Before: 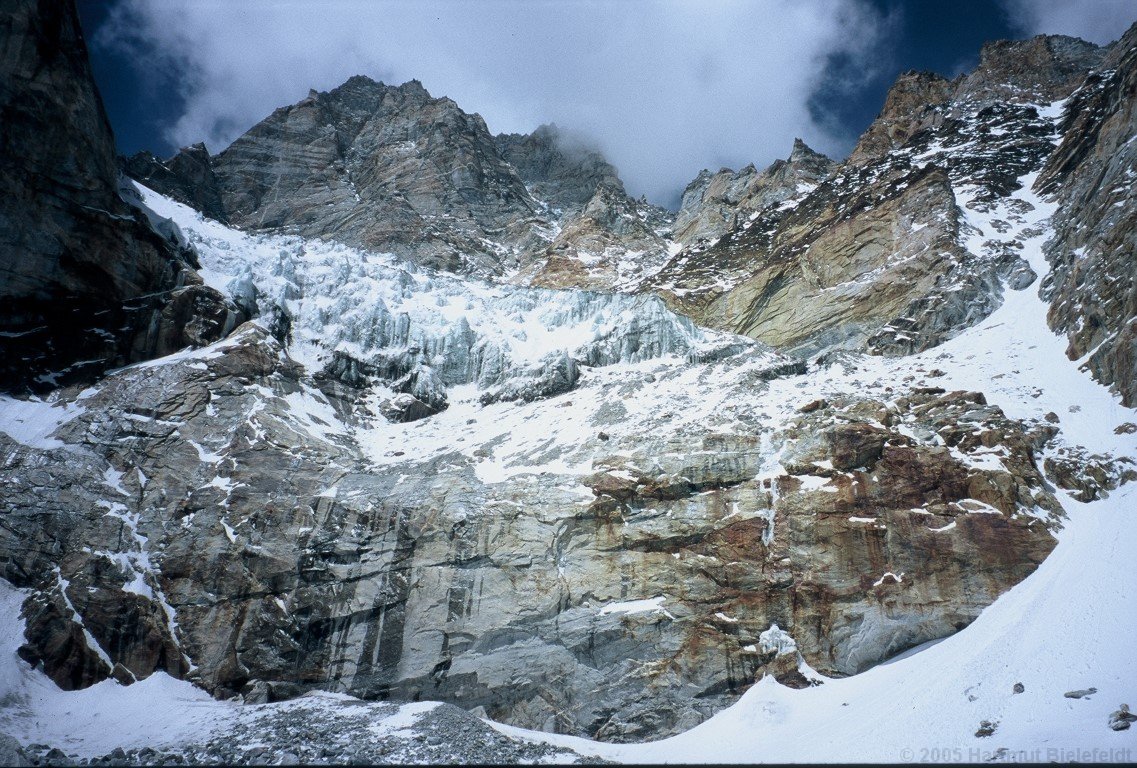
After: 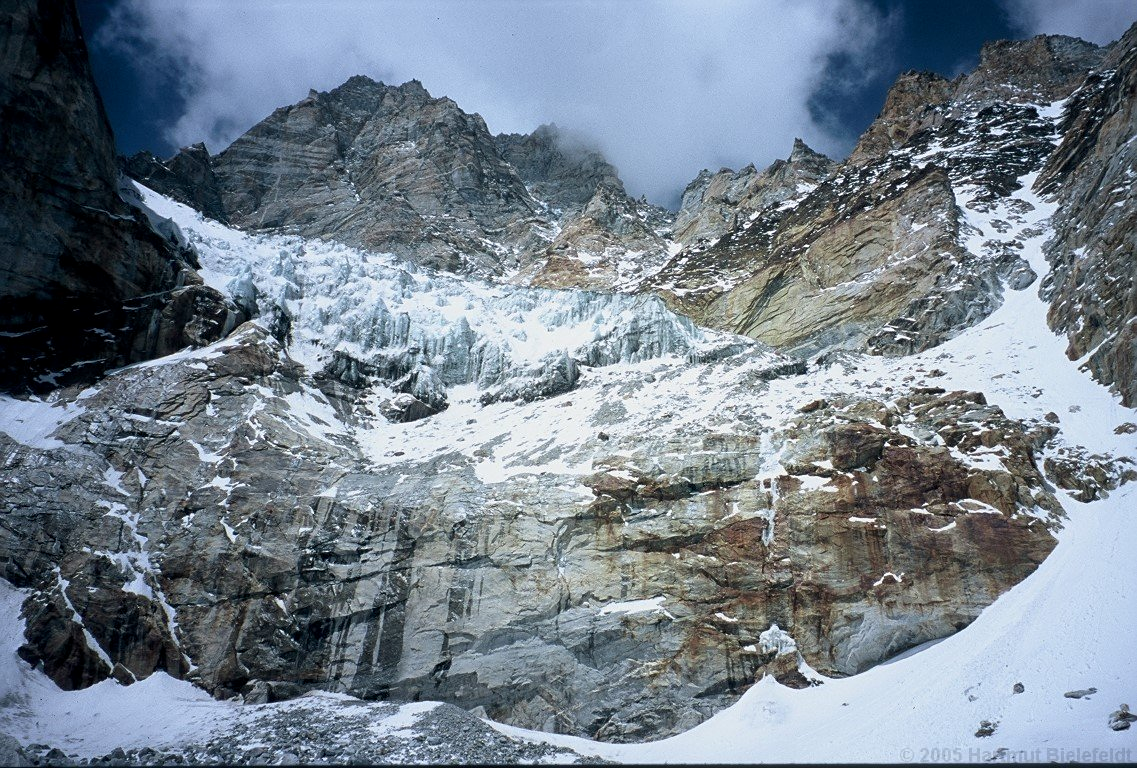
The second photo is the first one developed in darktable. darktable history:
sharpen: amount 0.214
exposure: black level correction 0.001, compensate exposure bias true, compensate highlight preservation false
